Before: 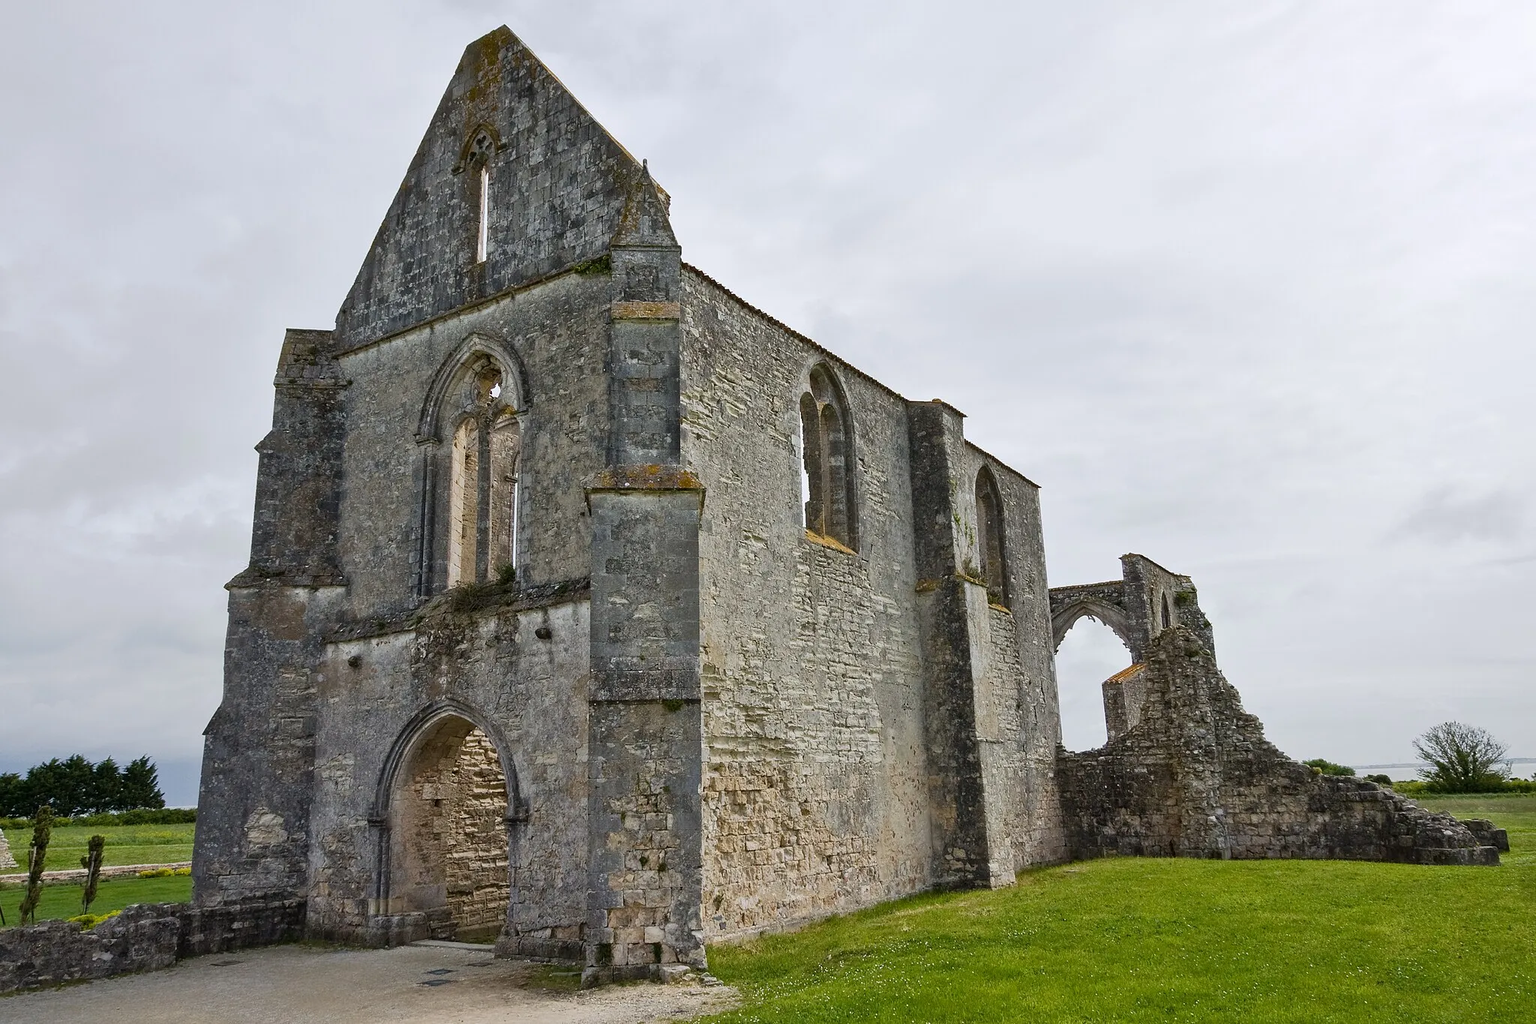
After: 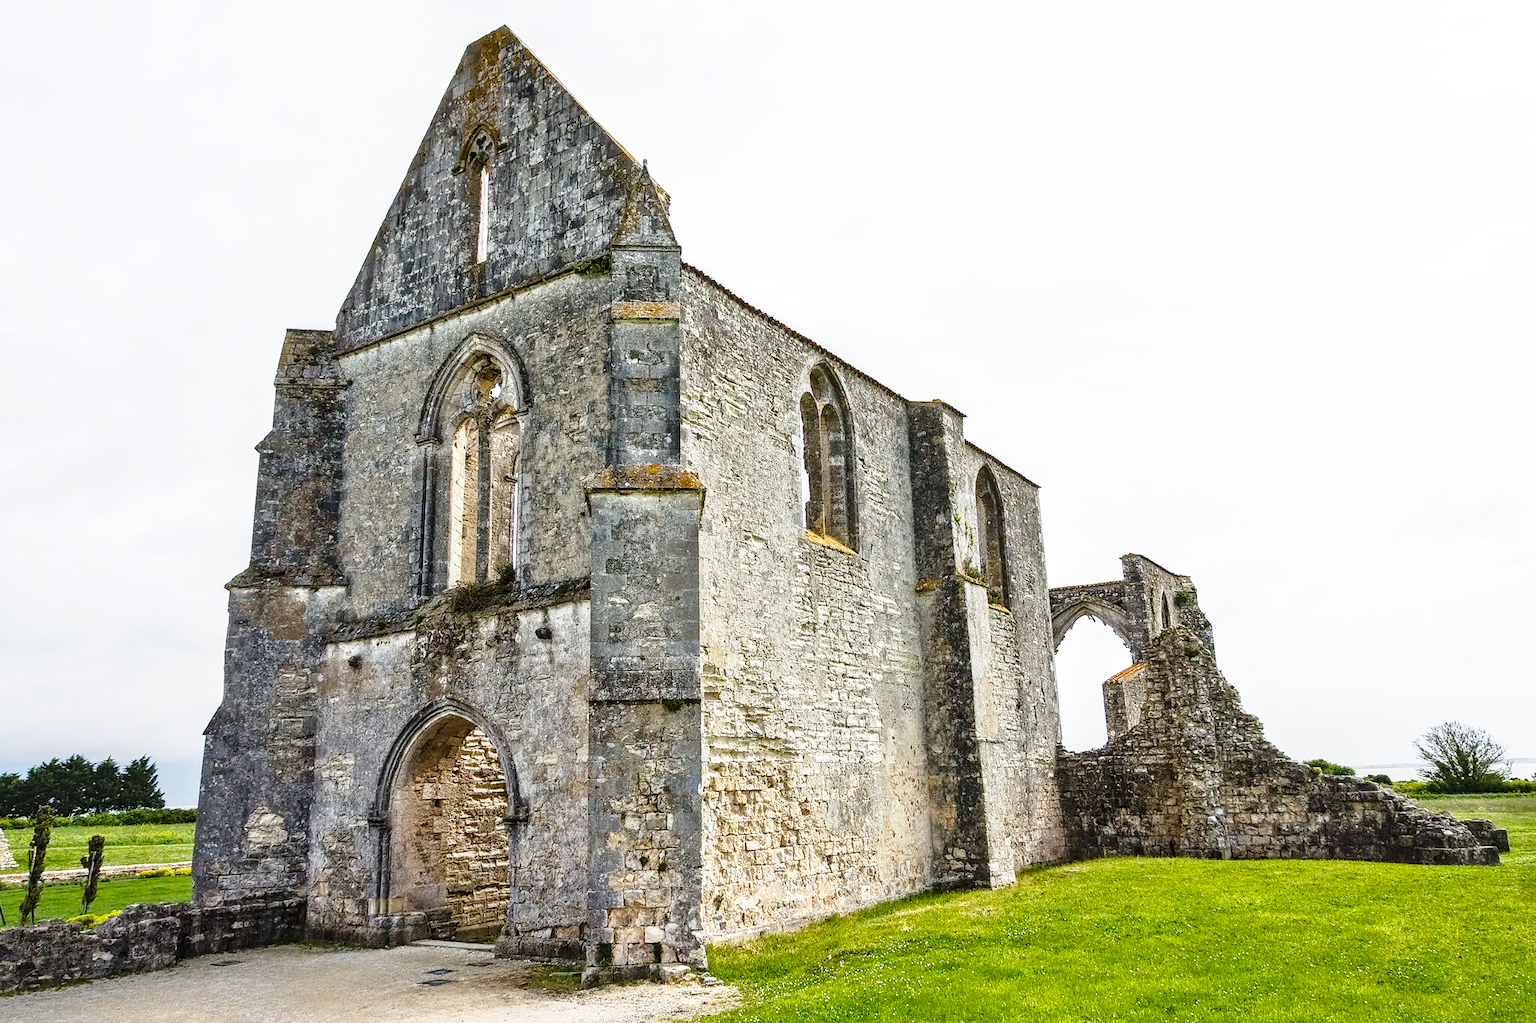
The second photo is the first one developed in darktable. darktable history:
local contrast: on, module defaults
base curve: curves: ch0 [(0, 0) (0.026, 0.03) (0.109, 0.232) (0.351, 0.748) (0.669, 0.968) (1, 1)], preserve colors none
